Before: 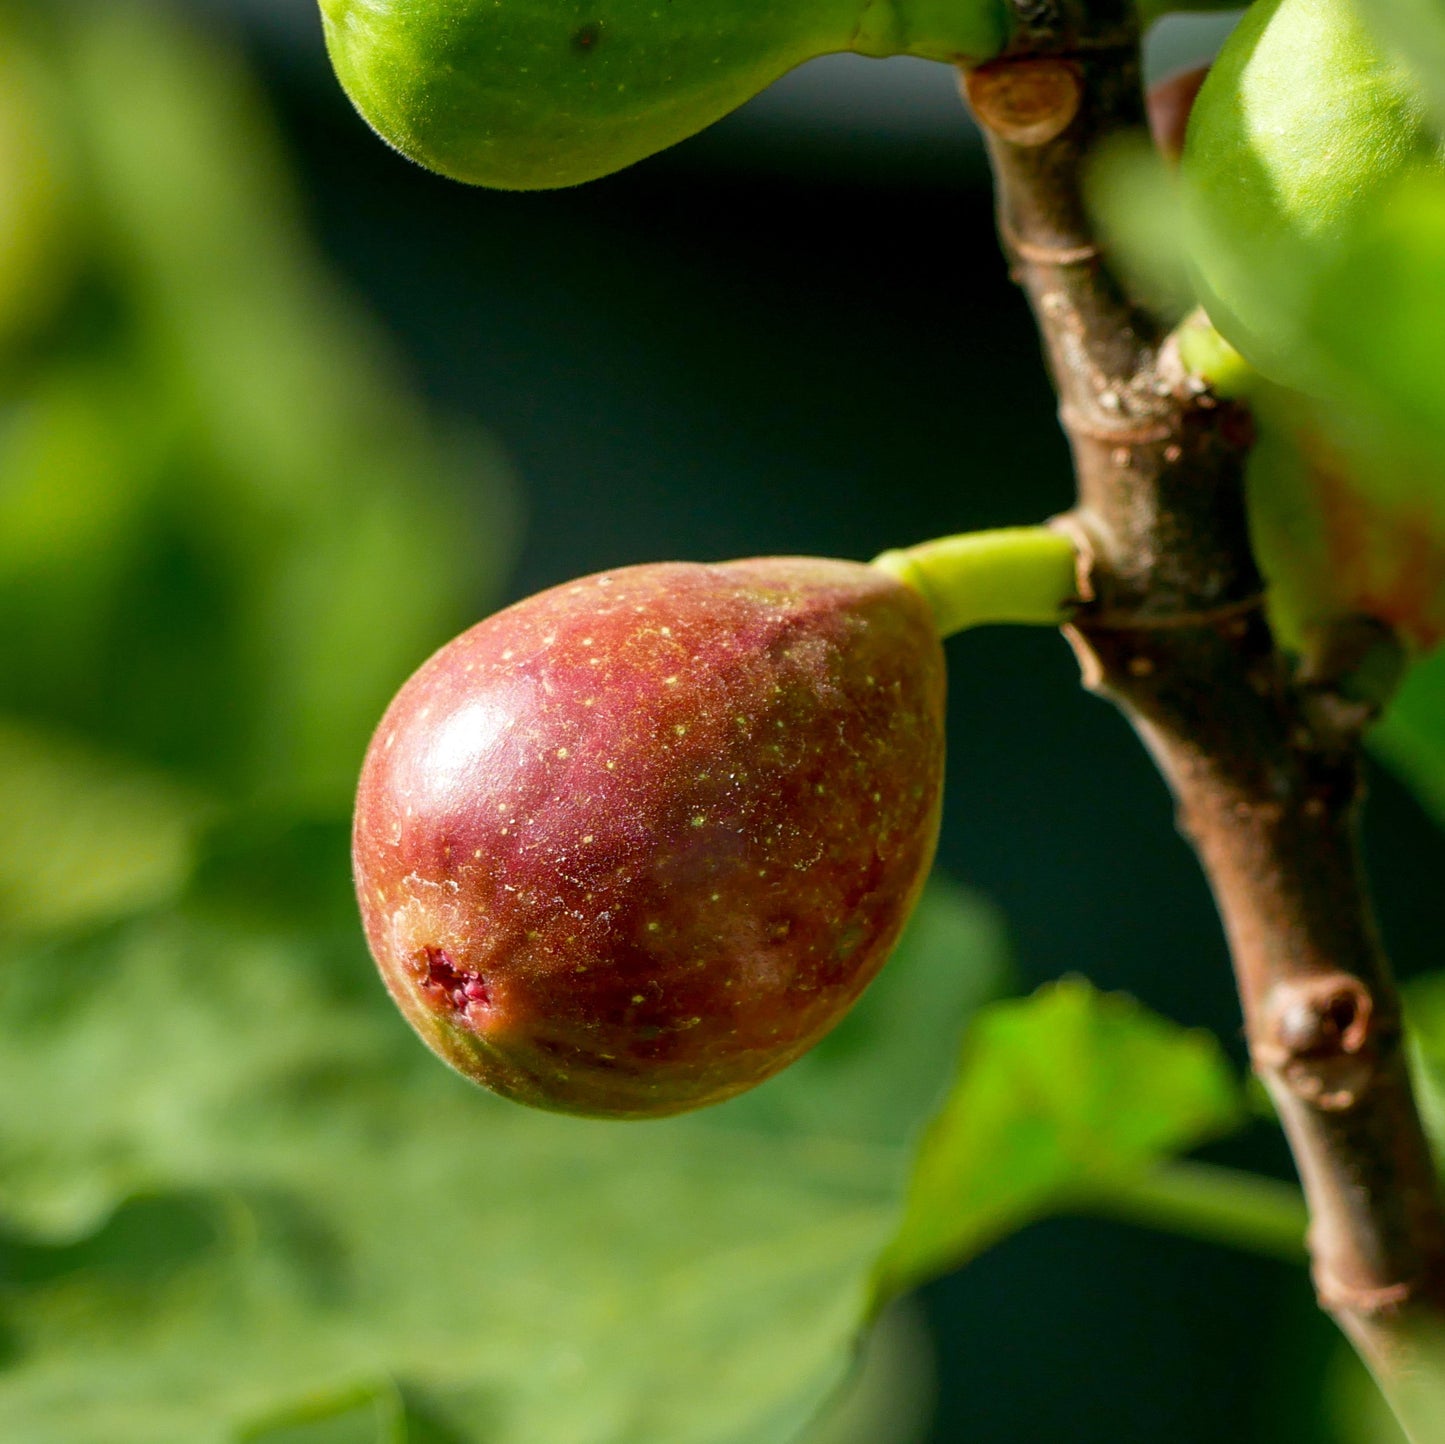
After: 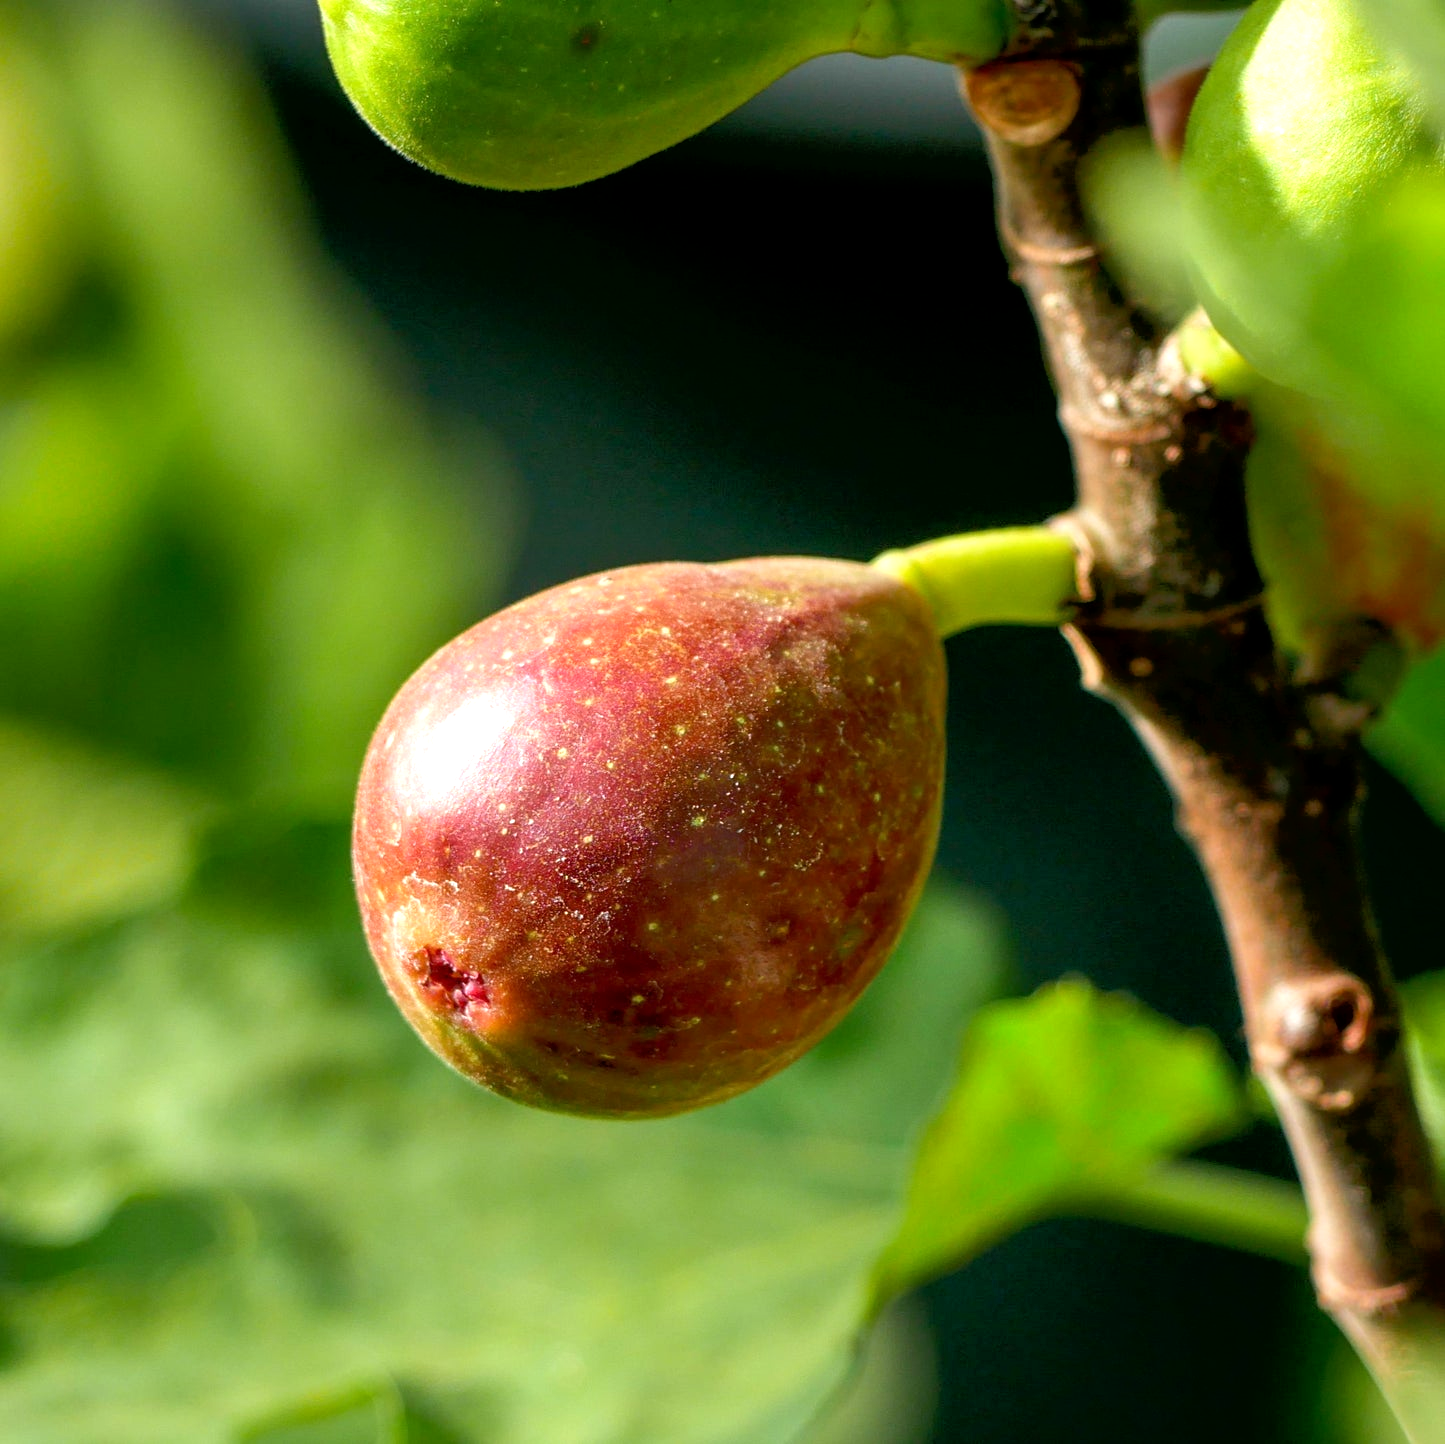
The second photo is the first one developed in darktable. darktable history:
tone equalizer: -8 EV -1.83 EV, -7 EV -1.13 EV, -6 EV -1.63 EV
exposure: black level correction 0.001, exposure 0.5 EV, compensate highlight preservation false
